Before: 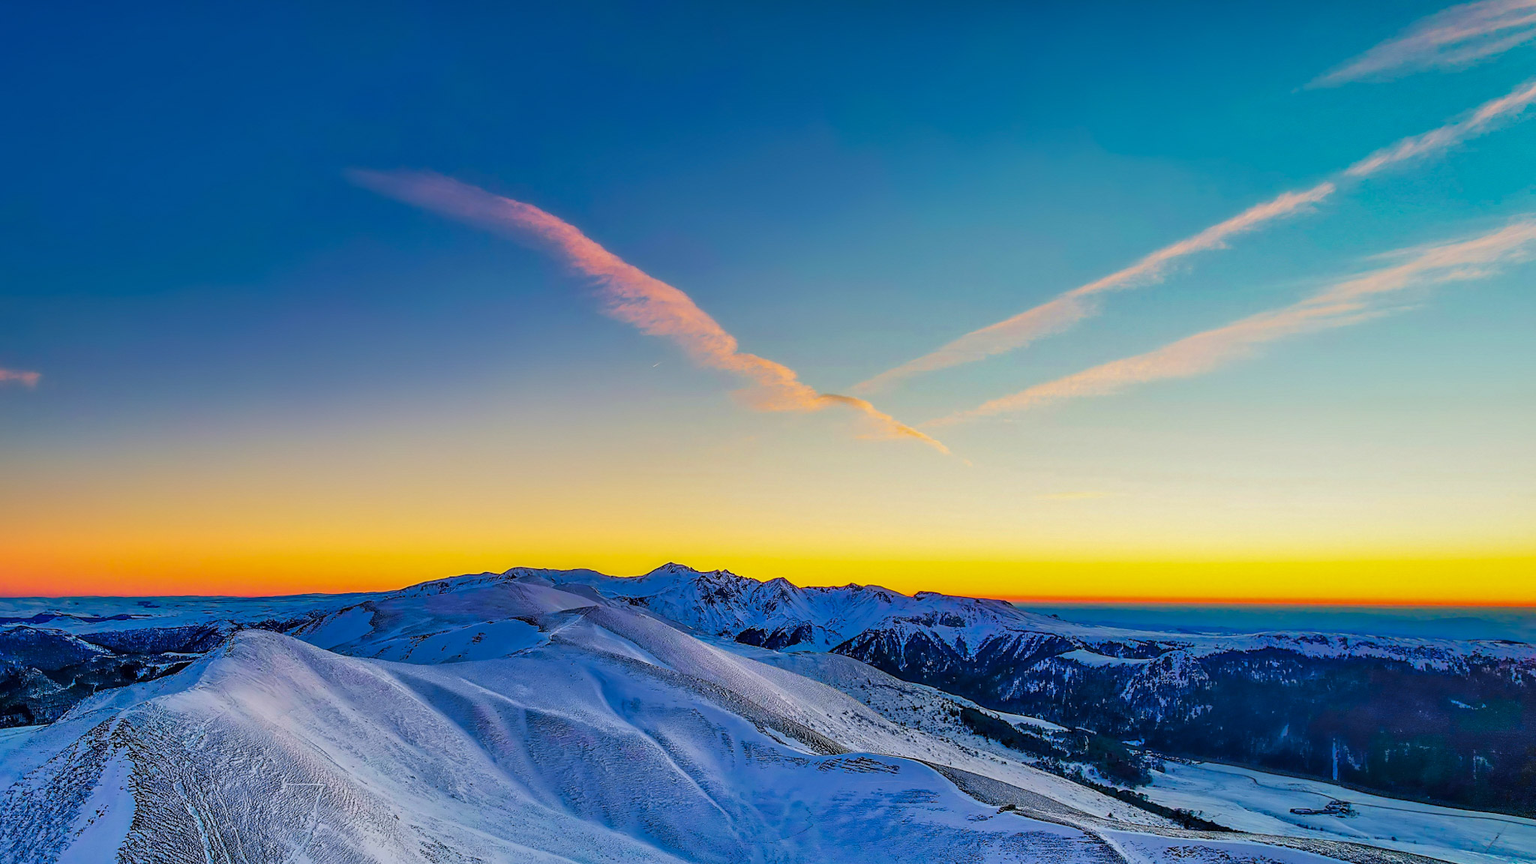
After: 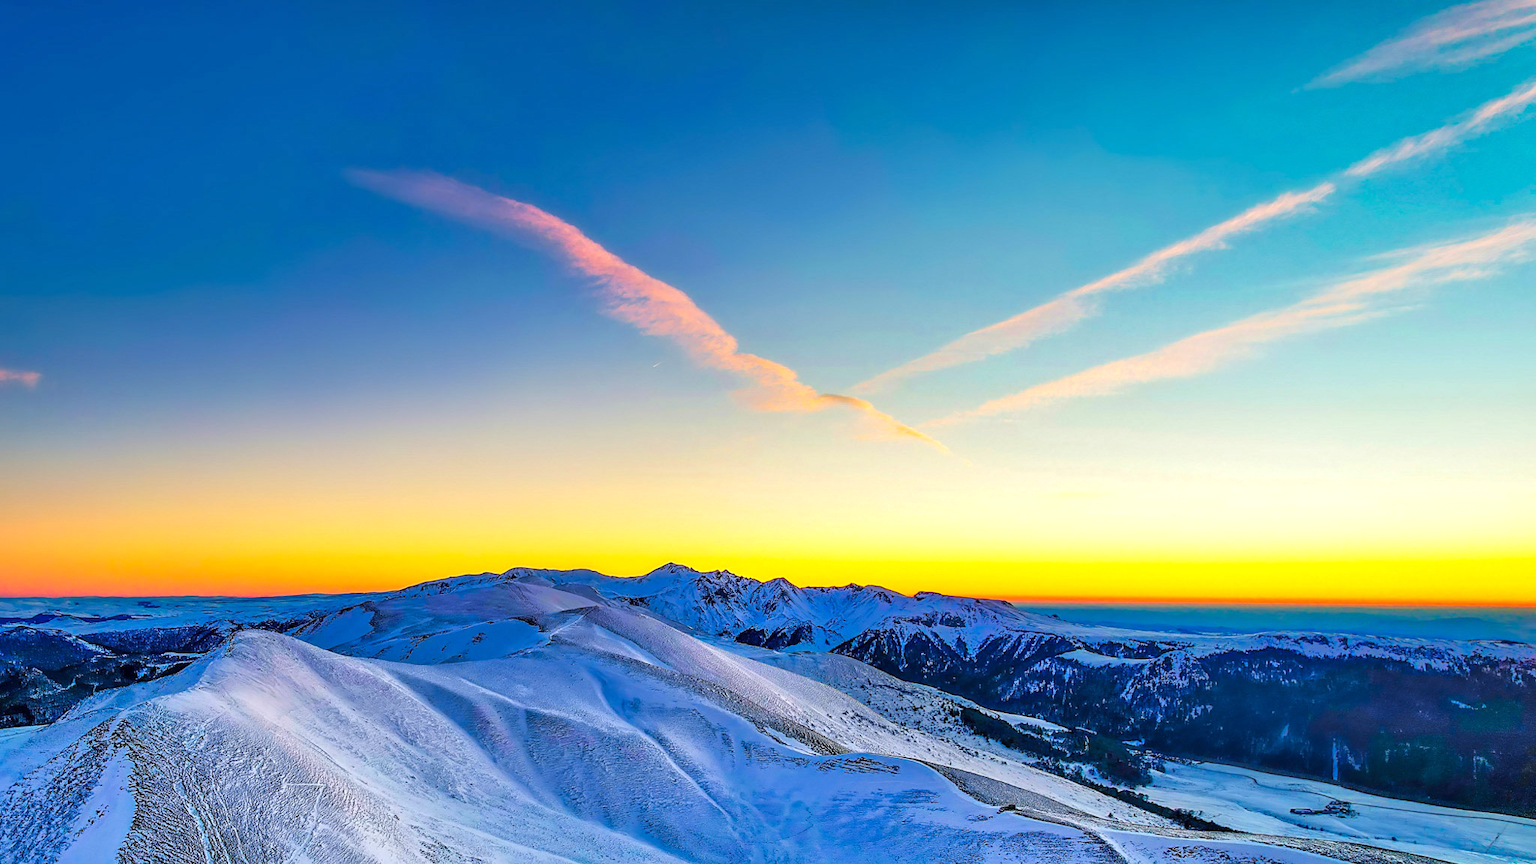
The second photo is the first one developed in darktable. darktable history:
exposure: exposure 0.557 EV, compensate highlight preservation false
